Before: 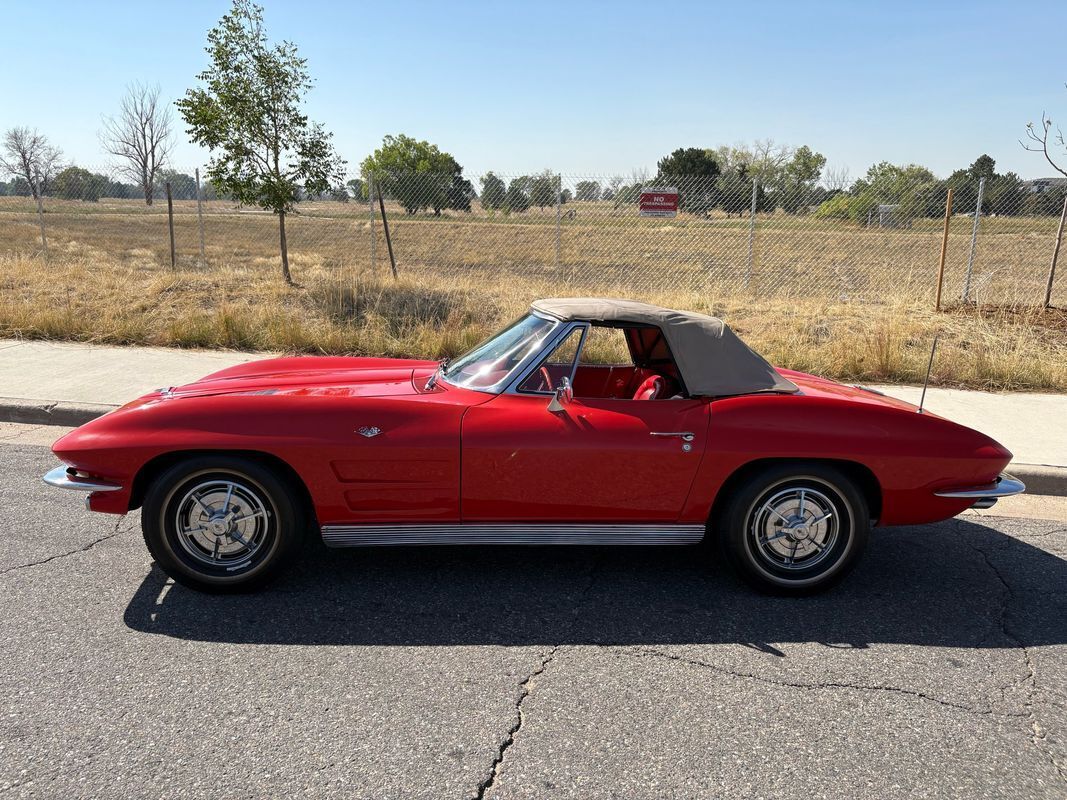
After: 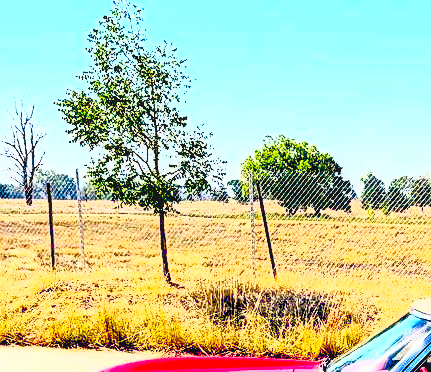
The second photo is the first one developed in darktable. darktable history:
crop and rotate: left 11.274%, top 0.062%, right 48.313%, bottom 53.379%
tone equalizer: -8 EV -0.437 EV, -7 EV -0.395 EV, -6 EV -0.312 EV, -5 EV -0.183 EV, -3 EV 0.204 EV, -2 EV 0.34 EV, -1 EV 0.414 EV, +0 EV 0.431 EV
exposure: black level correction 0.057, compensate highlight preservation false
contrast brightness saturation: contrast 0.838, brightness 0.602, saturation 0.602
sharpen: on, module defaults
local contrast: on, module defaults
color balance rgb: global offset › chroma 0.152%, global offset › hue 253.07°, perceptual saturation grading › global saturation 10.026%, perceptual brilliance grading › global brilliance 18.377%, contrast -29.622%
